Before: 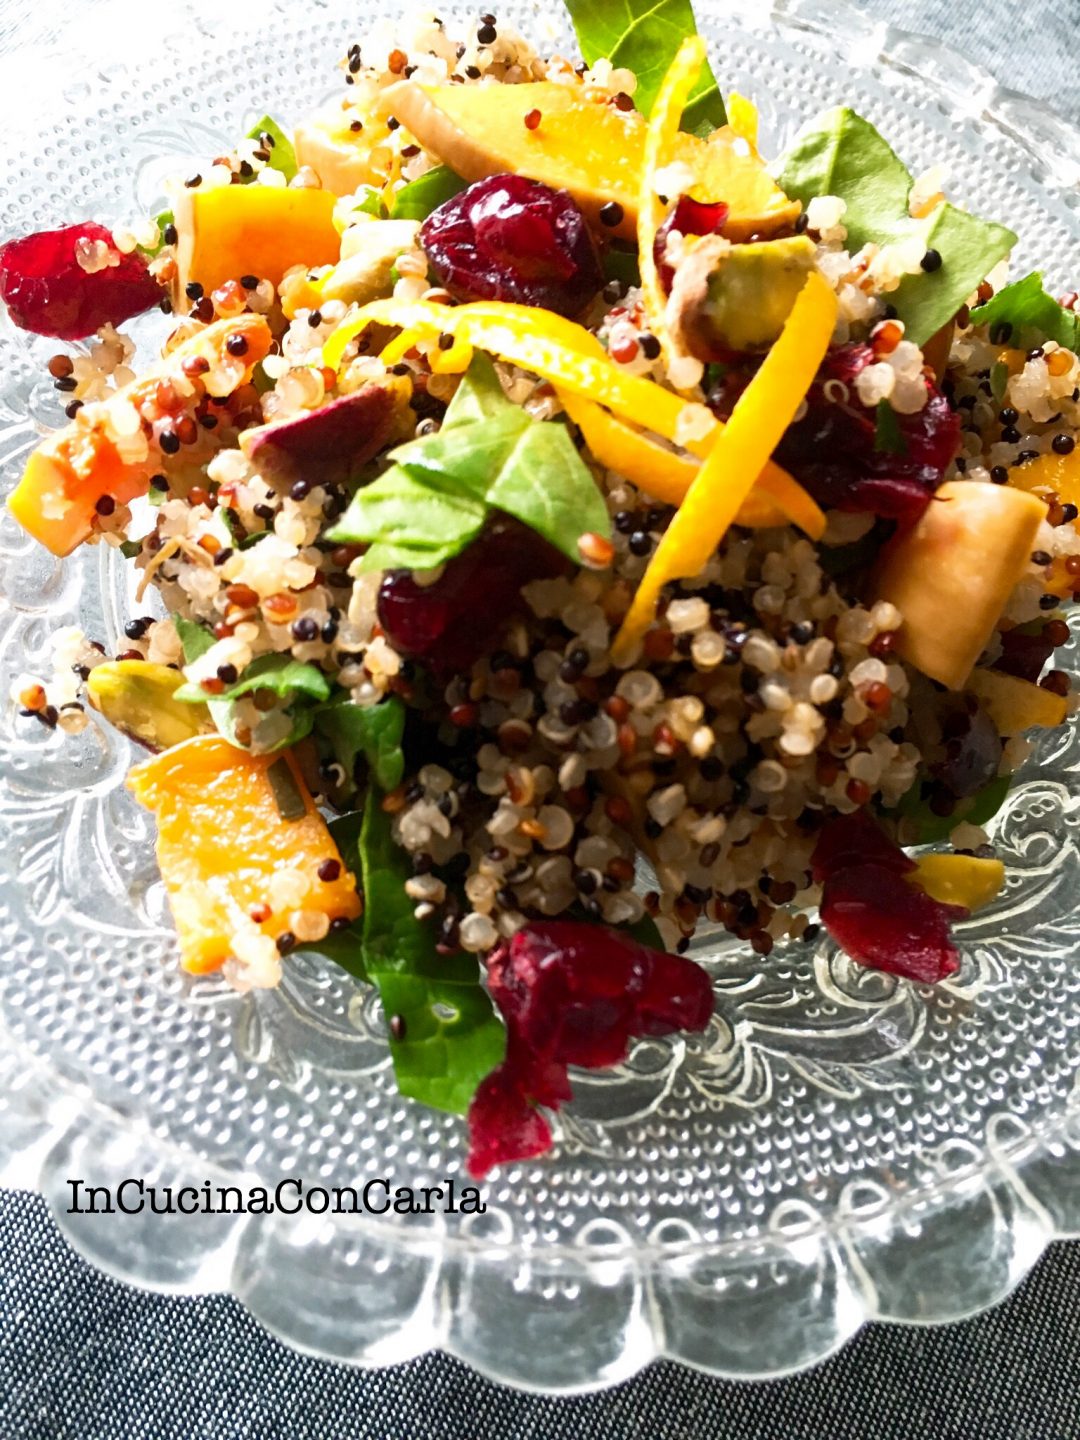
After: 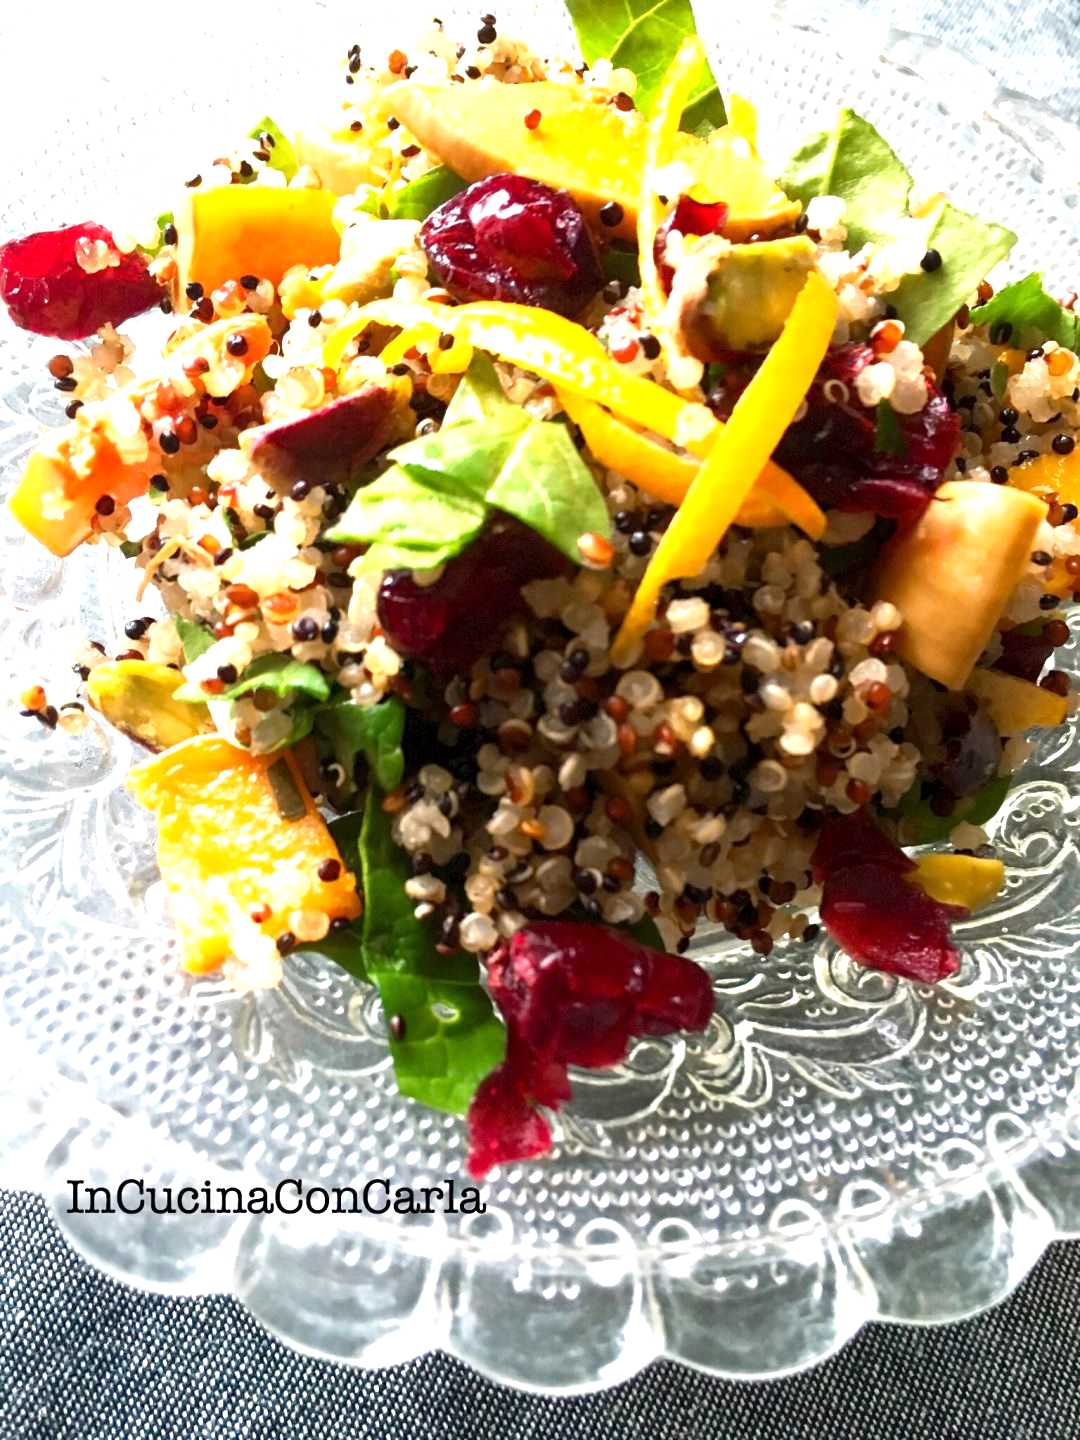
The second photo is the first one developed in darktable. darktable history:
tone equalizer: on, module defaults
exposure: exposure 0.574 EV, compensate highlight preservation false
